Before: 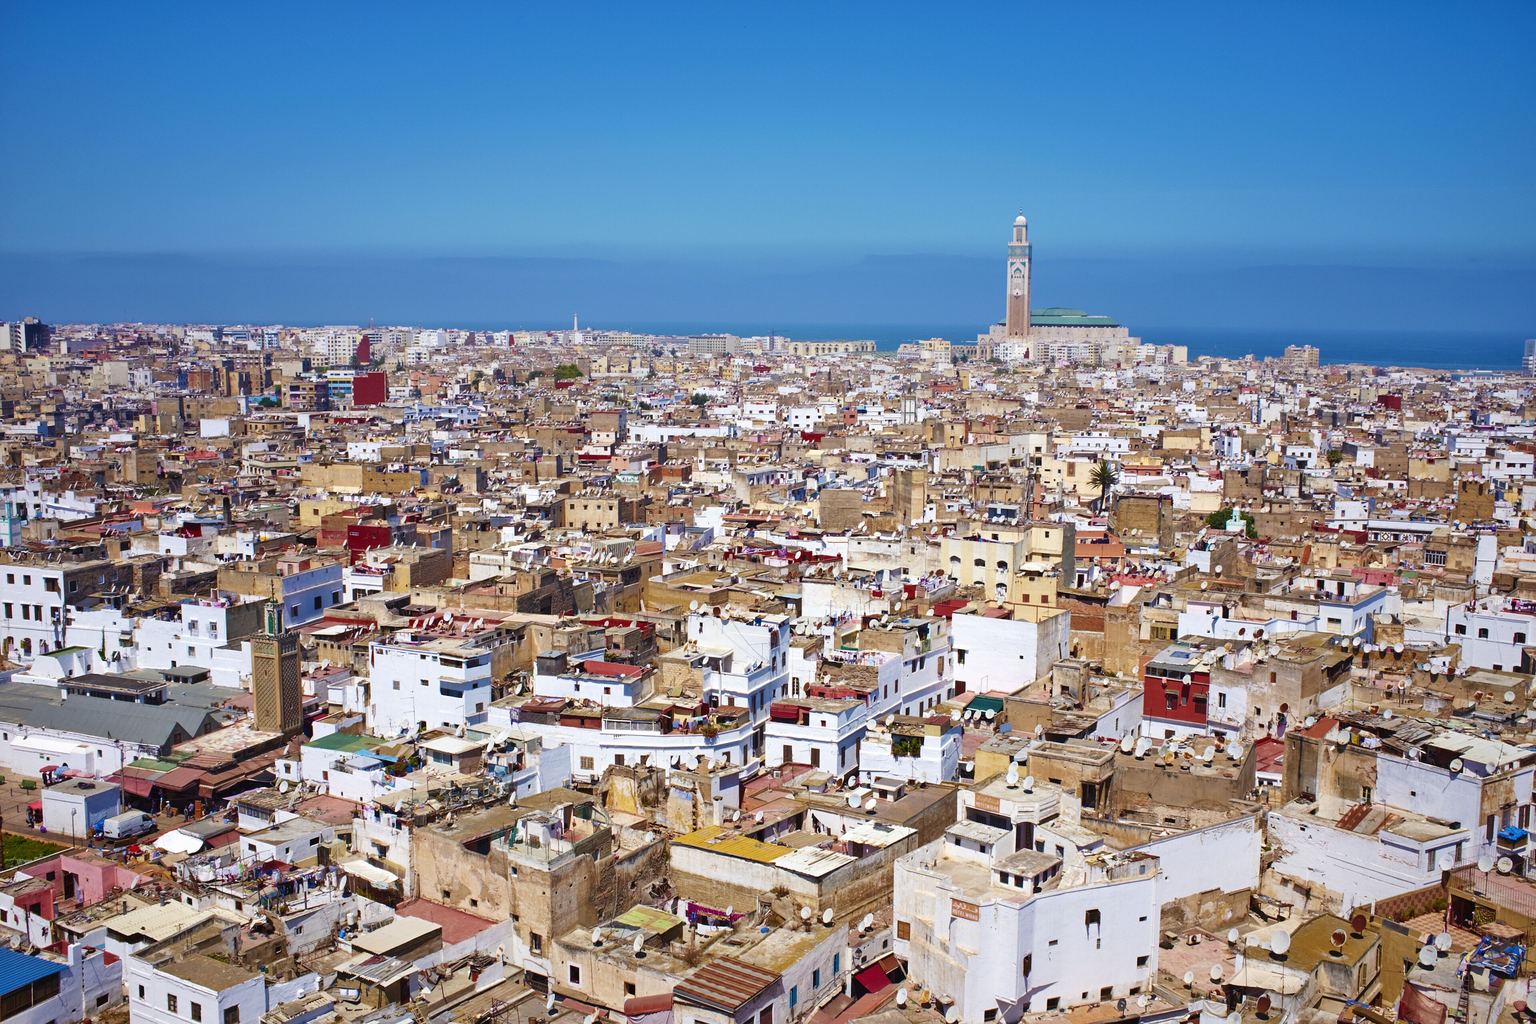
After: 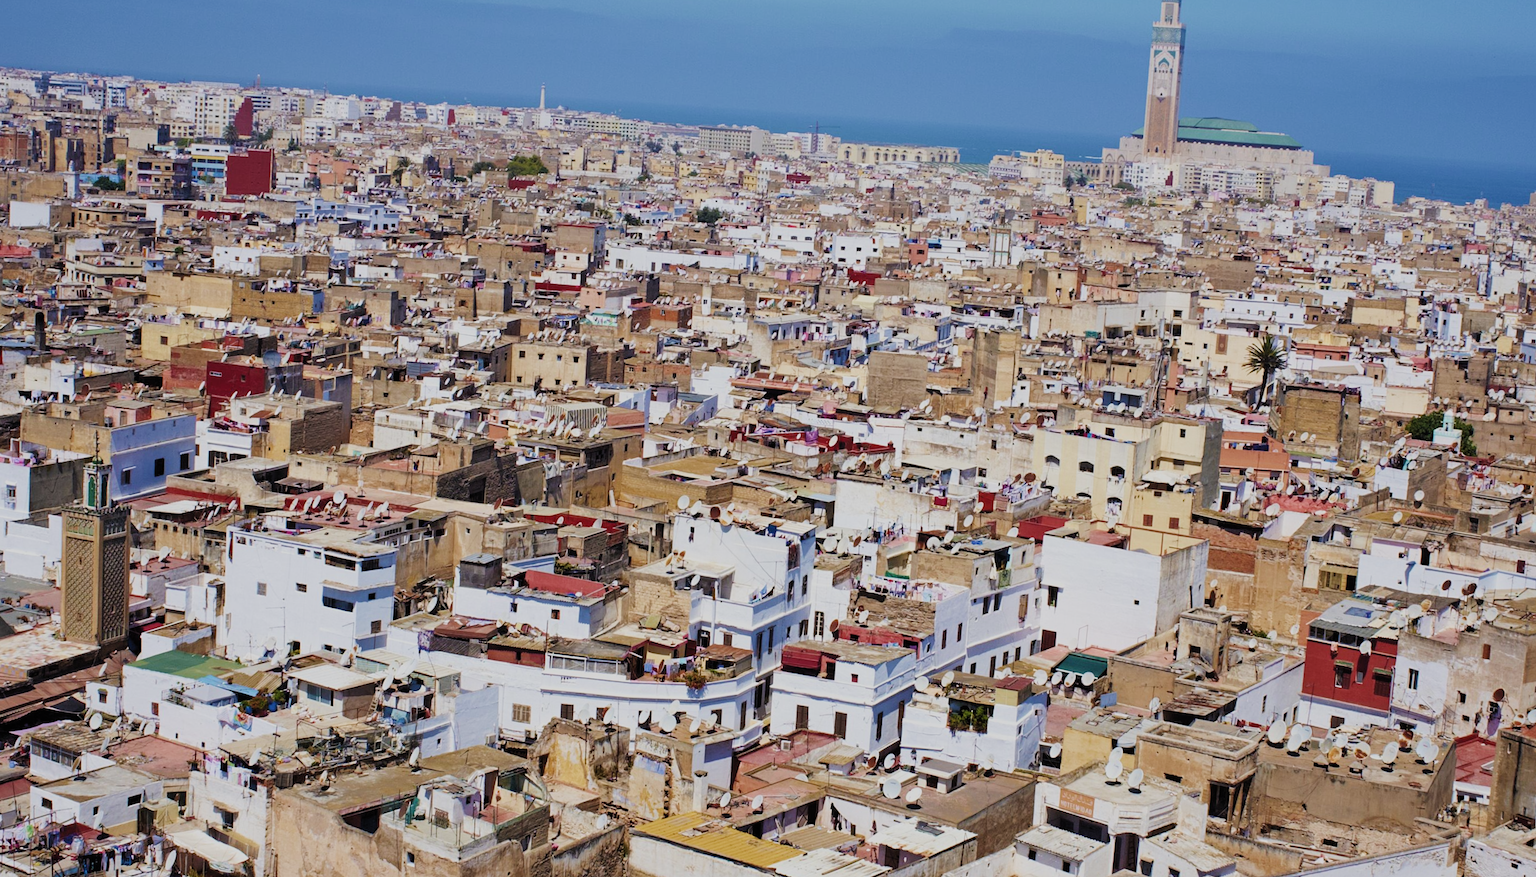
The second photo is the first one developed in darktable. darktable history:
filmic rgb: black relative exposure -7.65 EV, white relative exposure 4.56 EV, threshold 5.99 EV, hardness 3.61, color science v4 (2020), enable highlight reconstruction true
crop and rotate: angle -3.45°, left 9.748%, top 21.261%, right 12.408%, bottom 12%
